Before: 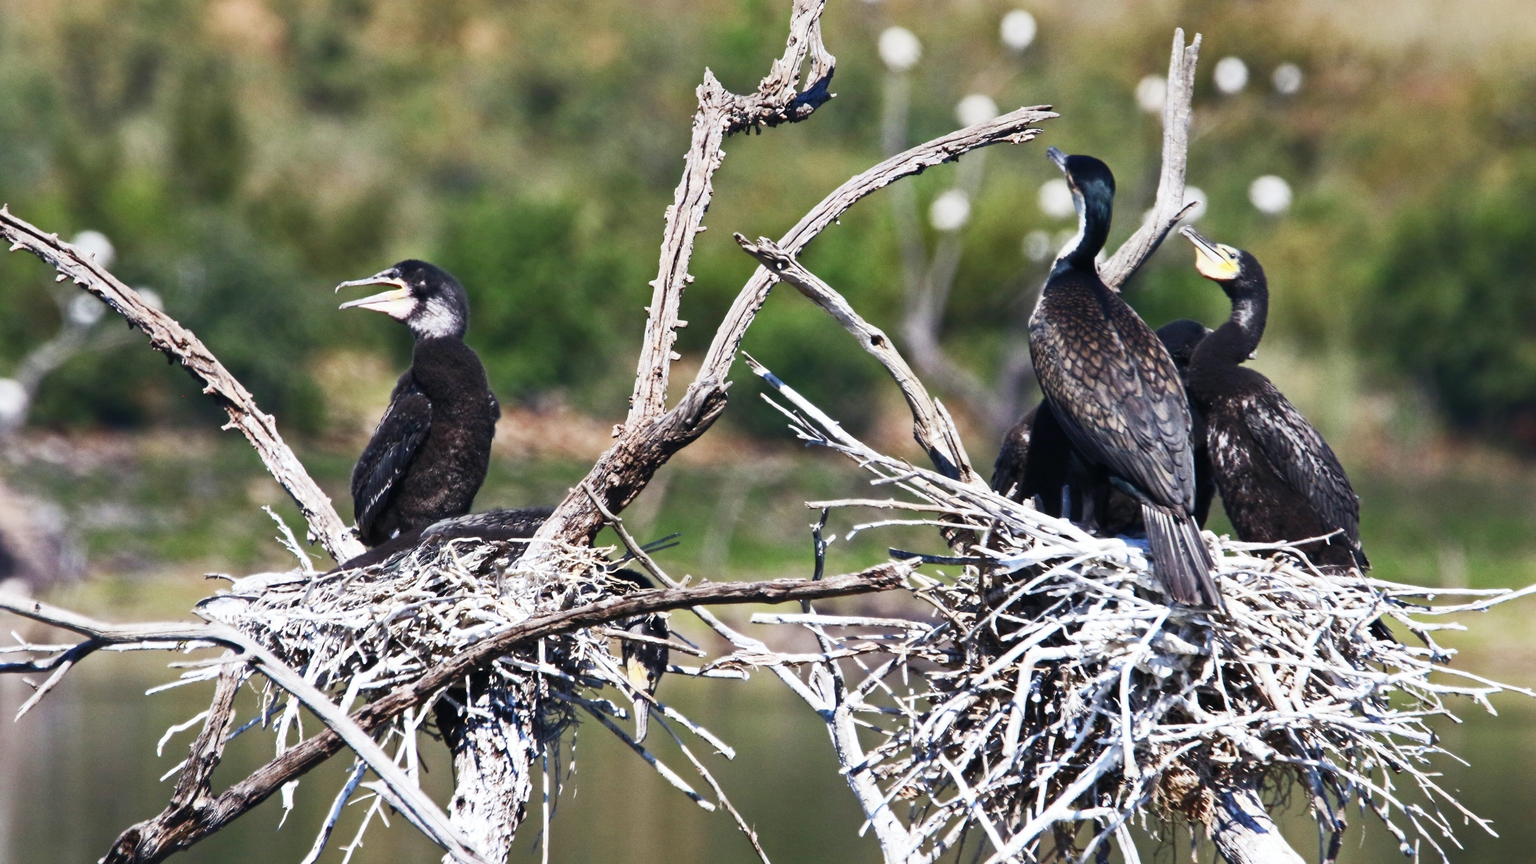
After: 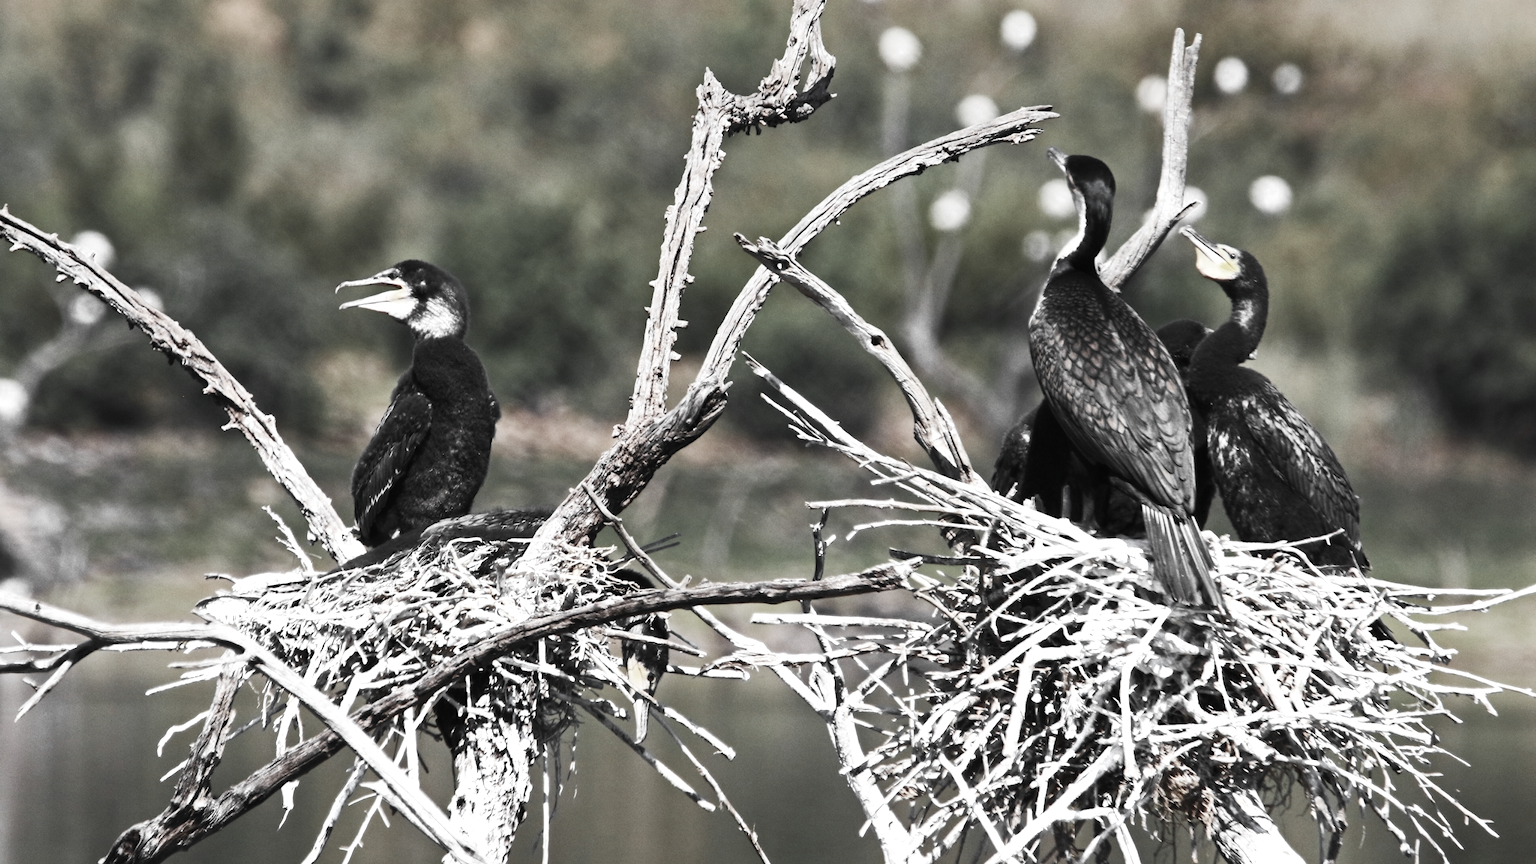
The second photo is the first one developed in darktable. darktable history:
color balance rgb: shadows lift › luminance -10%, highlights gain › luminance 10%, saturation formula JzAzBz (2021)
color zones: curves: ch0 [(0, 0.613) (0.01, 0.613) (0.245, 0.448) (0.498, 0.529) (0.642, 0.665) (0.879, 0.777) (0.99, 0.613)]; ch1 [(0, 0.035) (0.121, 0.189) (0.259, 0.197) (0.415, 0.061) (0.589, 0.022) (0.732, 0.022) (0.857, 0.026) (0.991, 0.053)]
